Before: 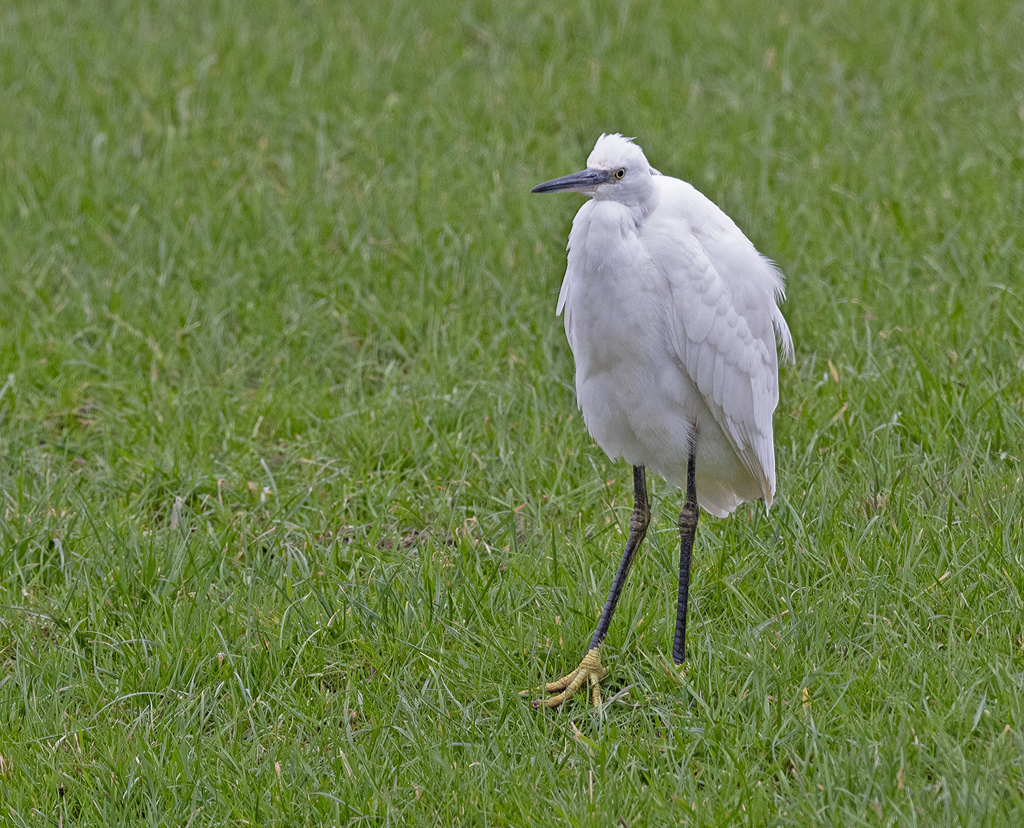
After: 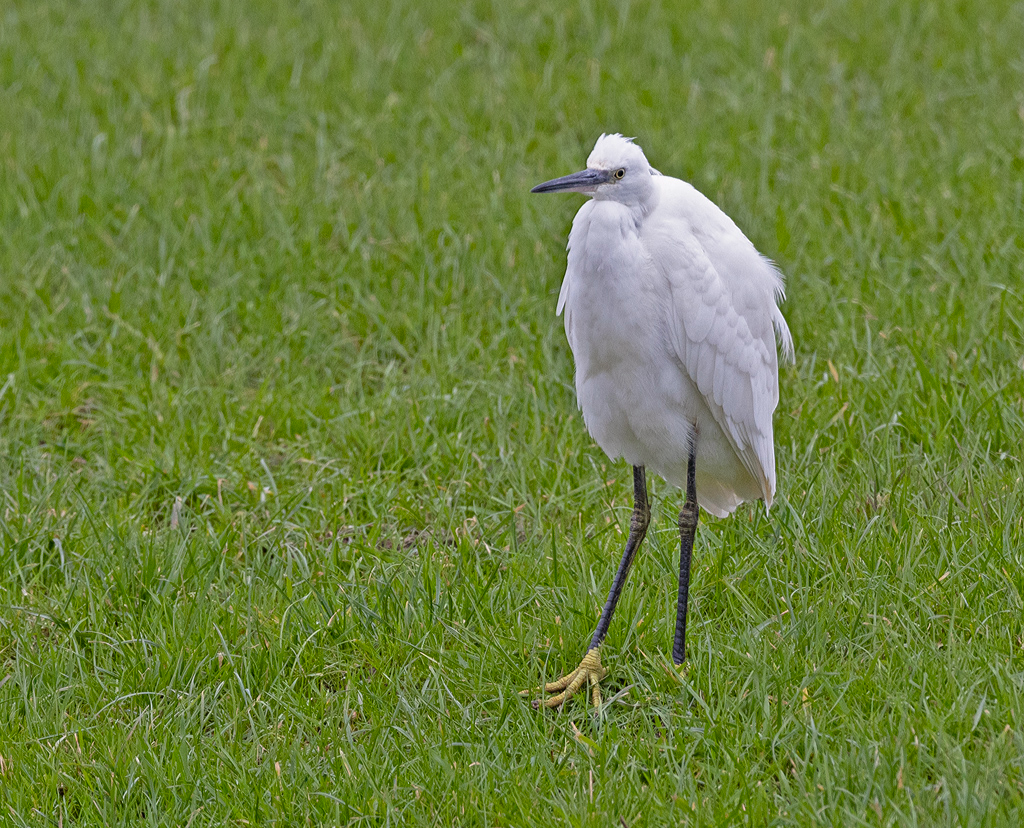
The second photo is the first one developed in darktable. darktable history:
color calibration: output colorfulness [0, 0.315, 0, 0], illuminant custom, x 0.345, y 0.359, temperature 5065.7 K
